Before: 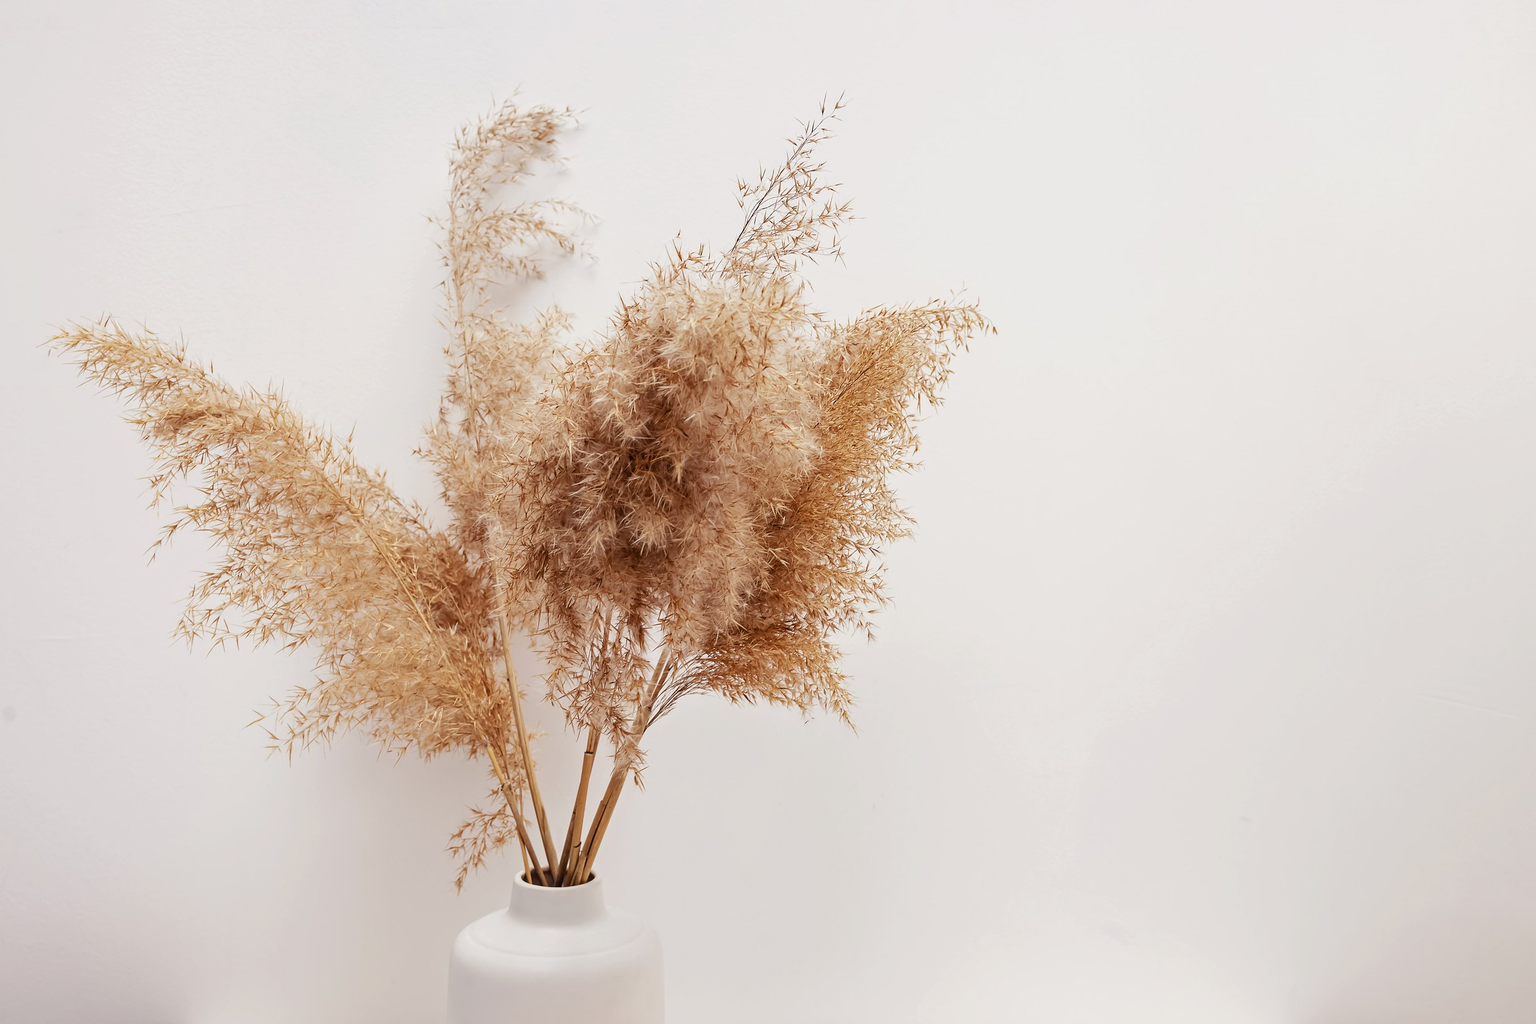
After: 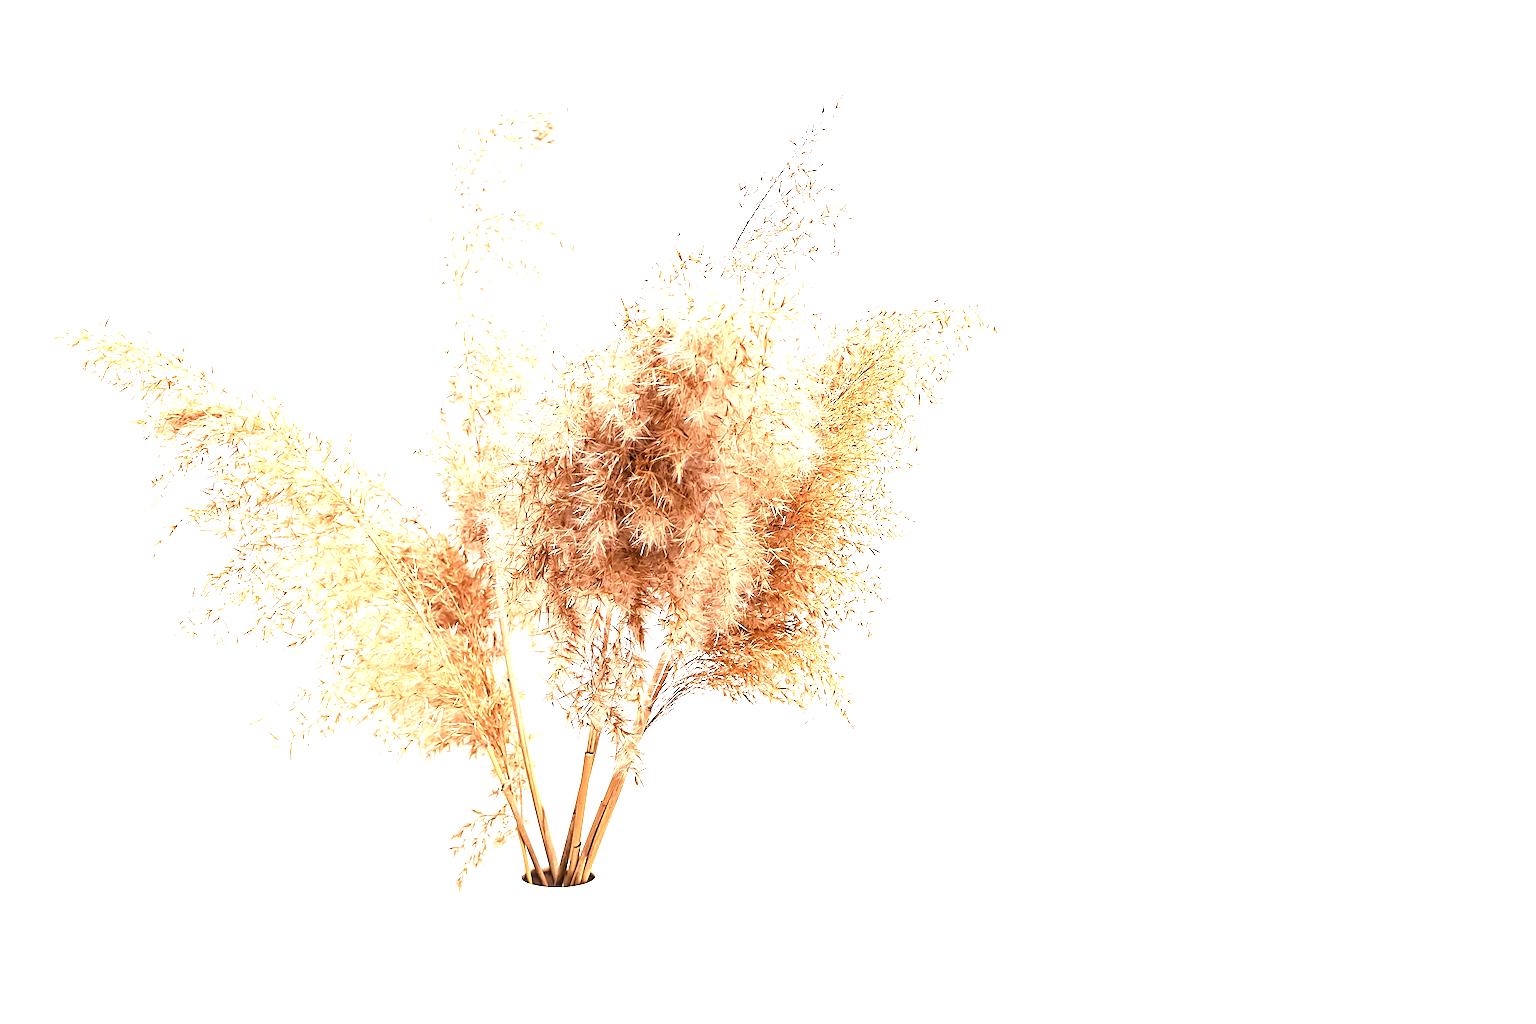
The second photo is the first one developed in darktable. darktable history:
exposure: black level correction 0.001, exposure 1.646 EV, compensate exposure bias true, compensate highlight preservation false
sharpen: on, module defaults
